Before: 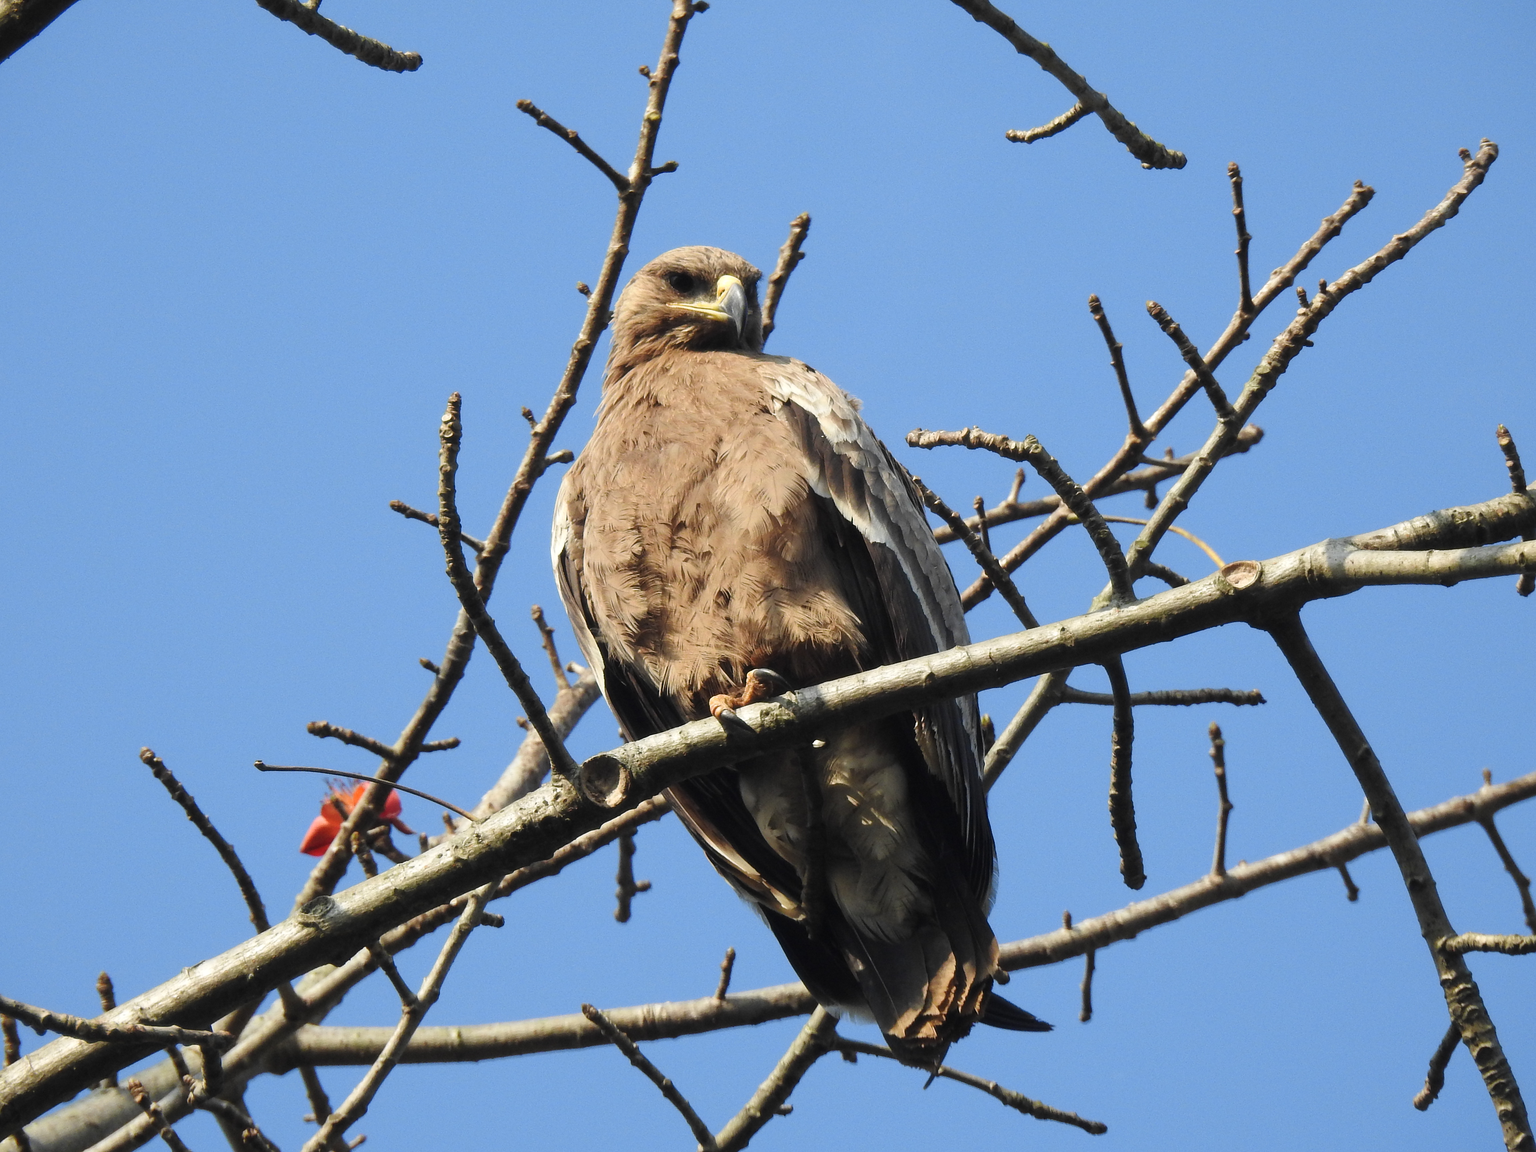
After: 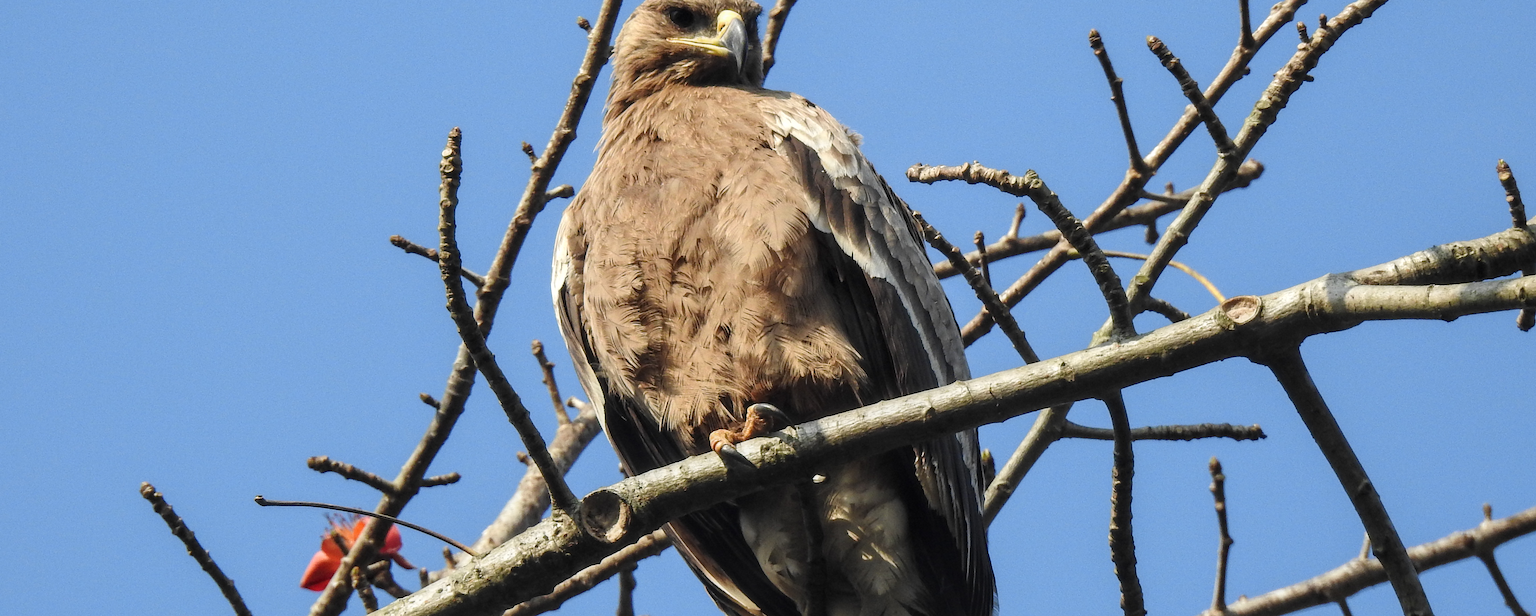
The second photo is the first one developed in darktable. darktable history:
crop and rotate: top 23.043%, bottom 23.437%
local contrast: on, module defaults
